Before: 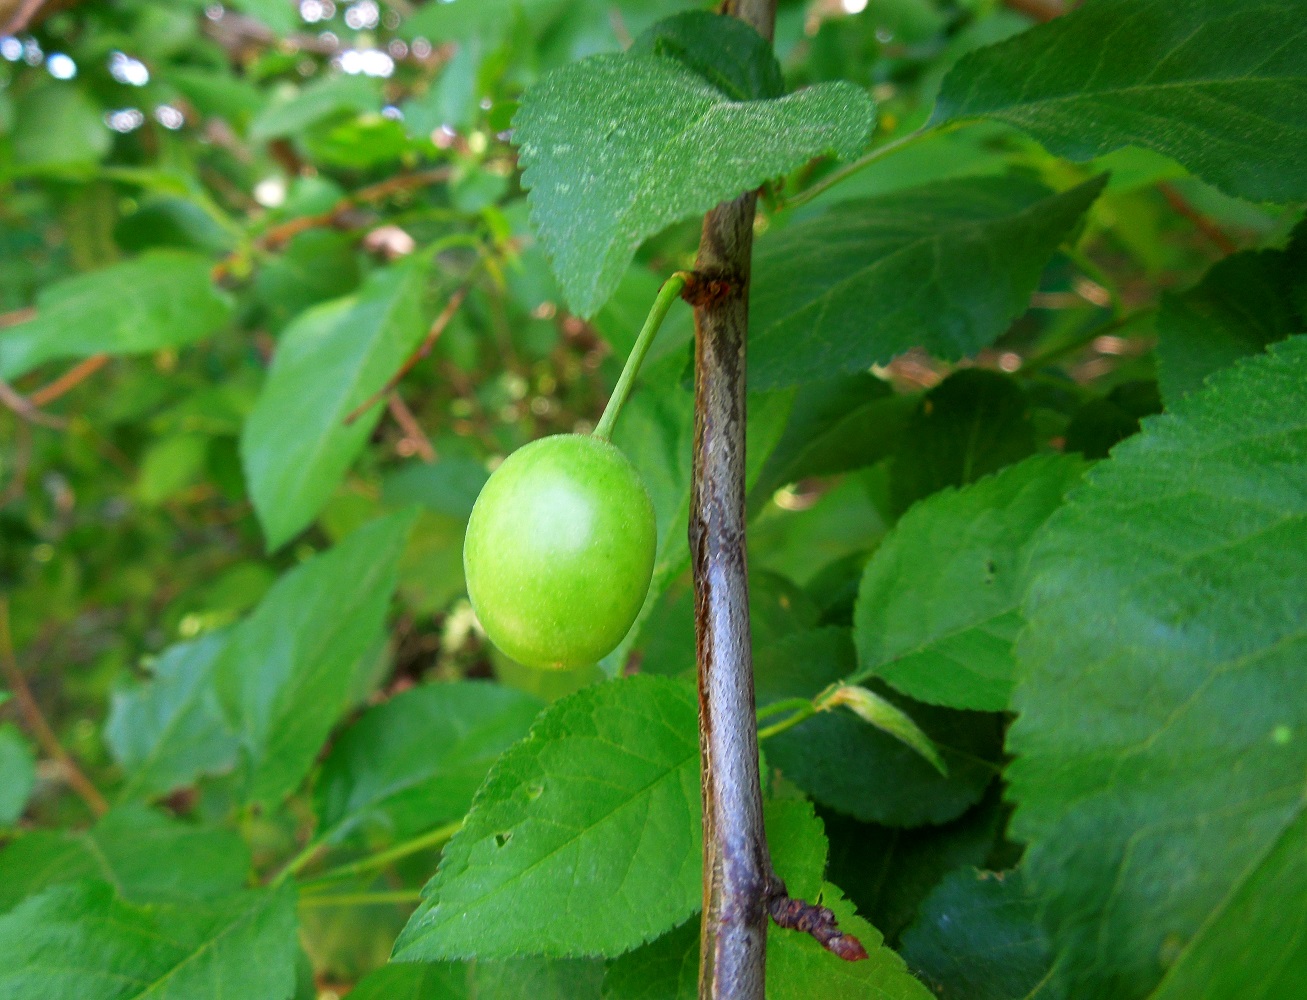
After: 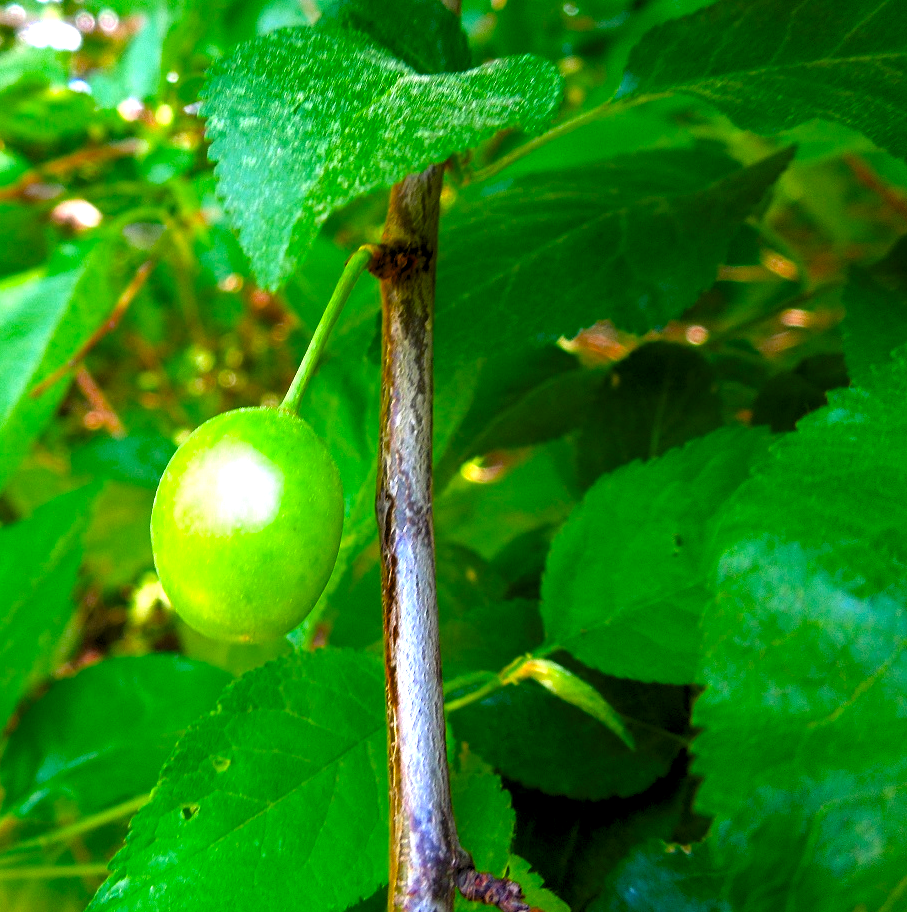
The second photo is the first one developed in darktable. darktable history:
color balance rgb: power › hue 329.89°, perceptual saturation grading › global saturation 30.266%, saturation formula JzAzBz (2021)
crop and rotate: left 23.994%, top 2.751%, right 6.546%, bottom 5.978%
exposure: black level correction 0, exposure 0.693 EV, compensate exposure bias true, compensate highlight preservation false
levels: levels [0.055, 0.477, 0.9]
